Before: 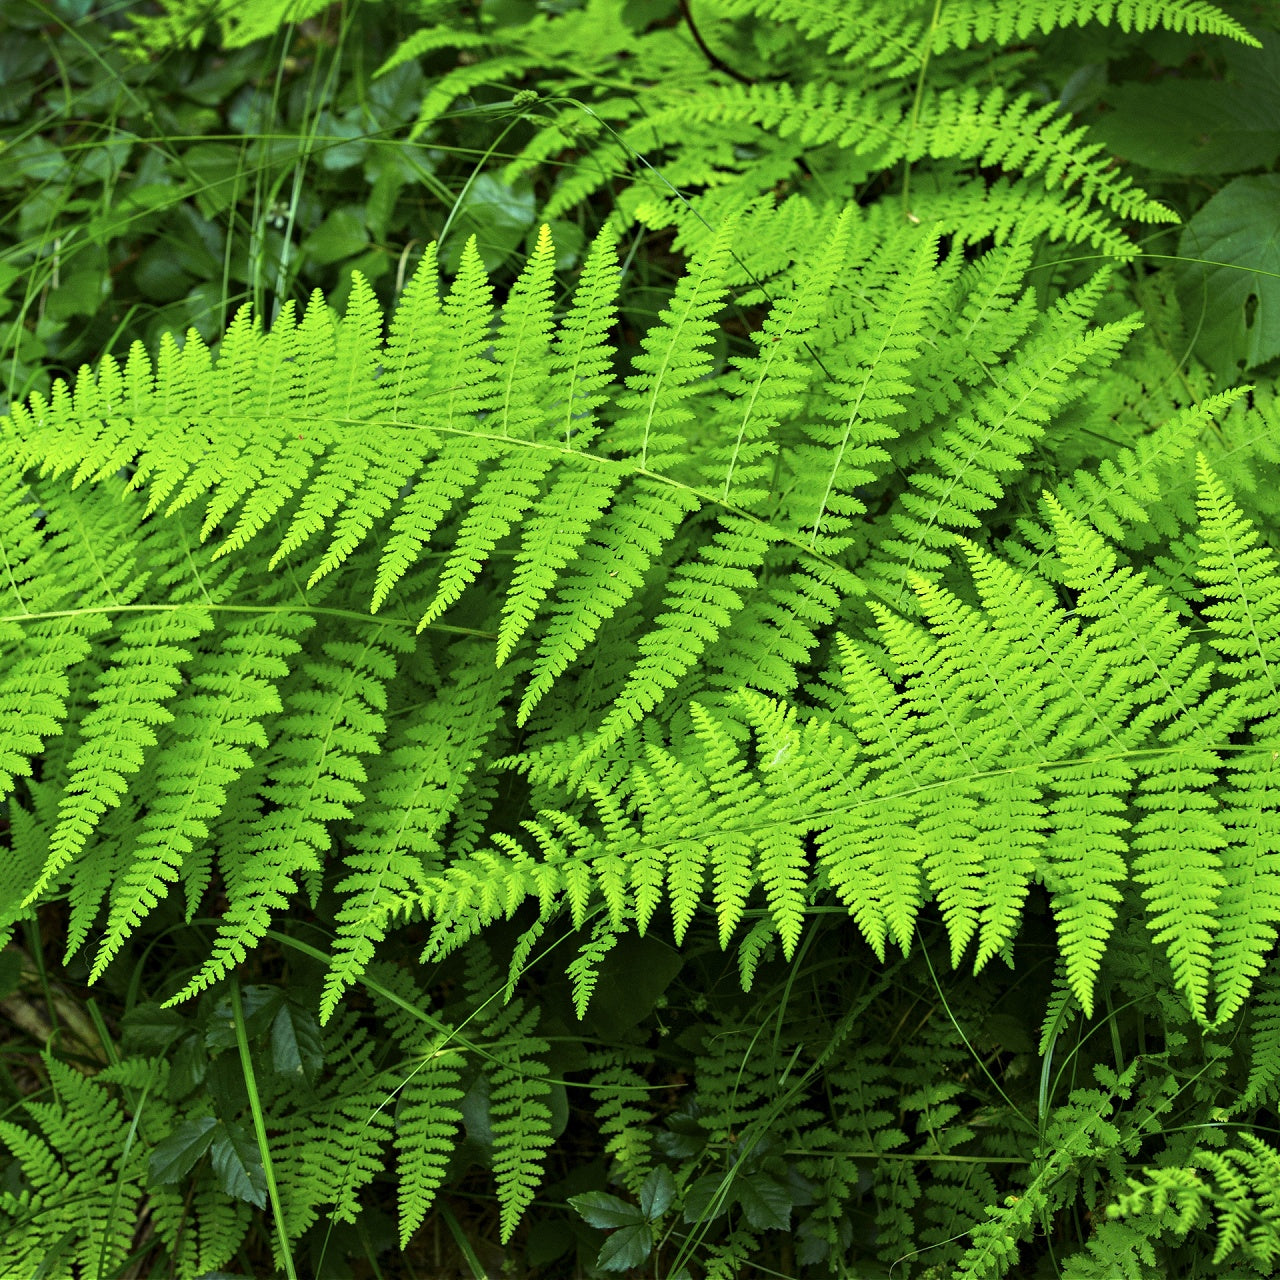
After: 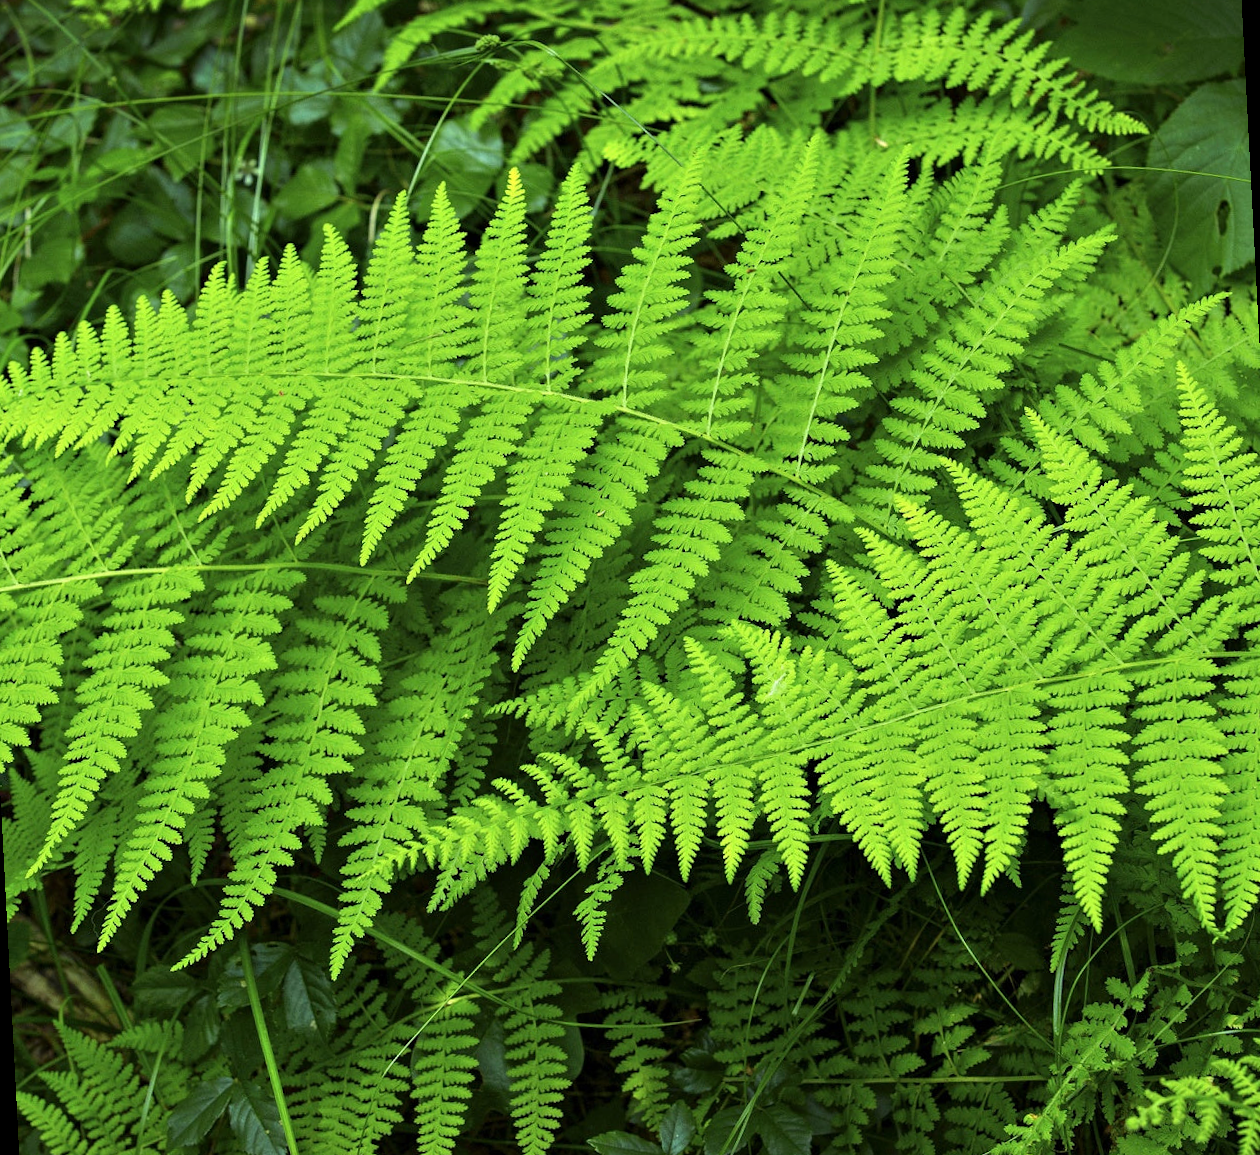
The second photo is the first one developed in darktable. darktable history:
rotate and perspective: rotation -3°, crop left 0.031, crop right 0.968, crop top 0.07, crop bottom 0.93
color correction: highlights a* 0.003, highlights b* -0.283
